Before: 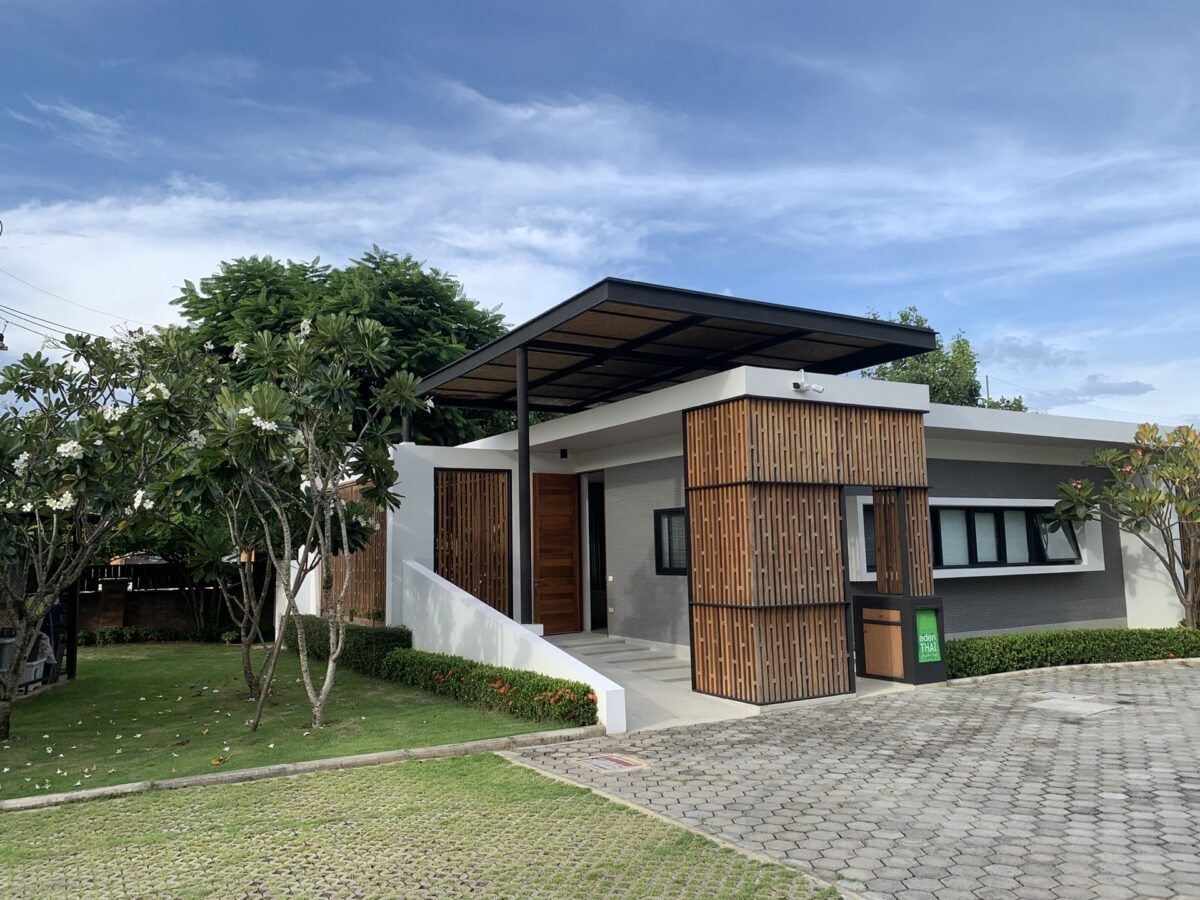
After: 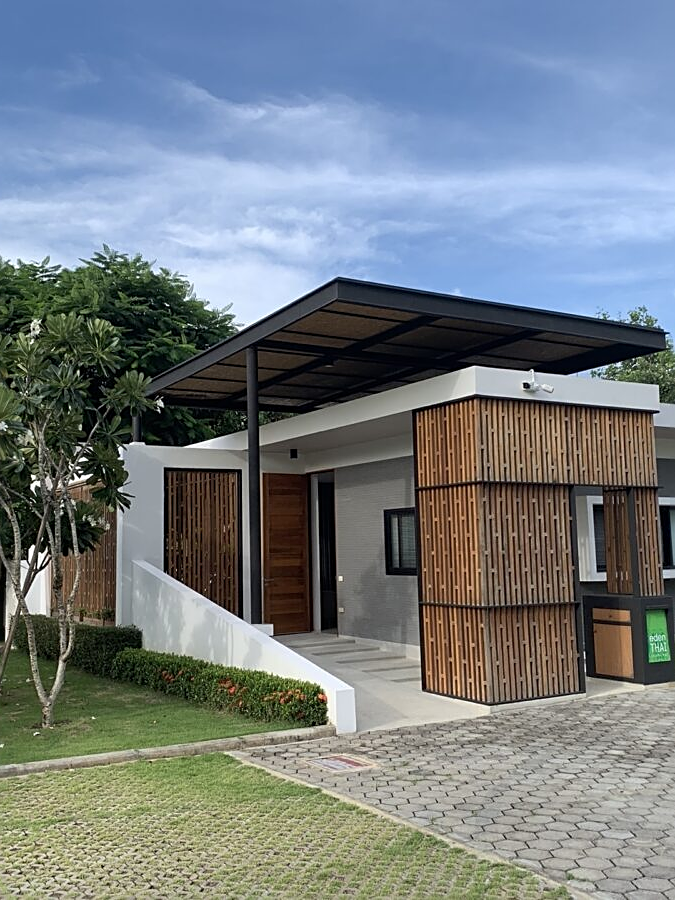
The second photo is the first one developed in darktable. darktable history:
crop and rotate: left 22.516%, right 21.234%
sharpen: on, module defaults
